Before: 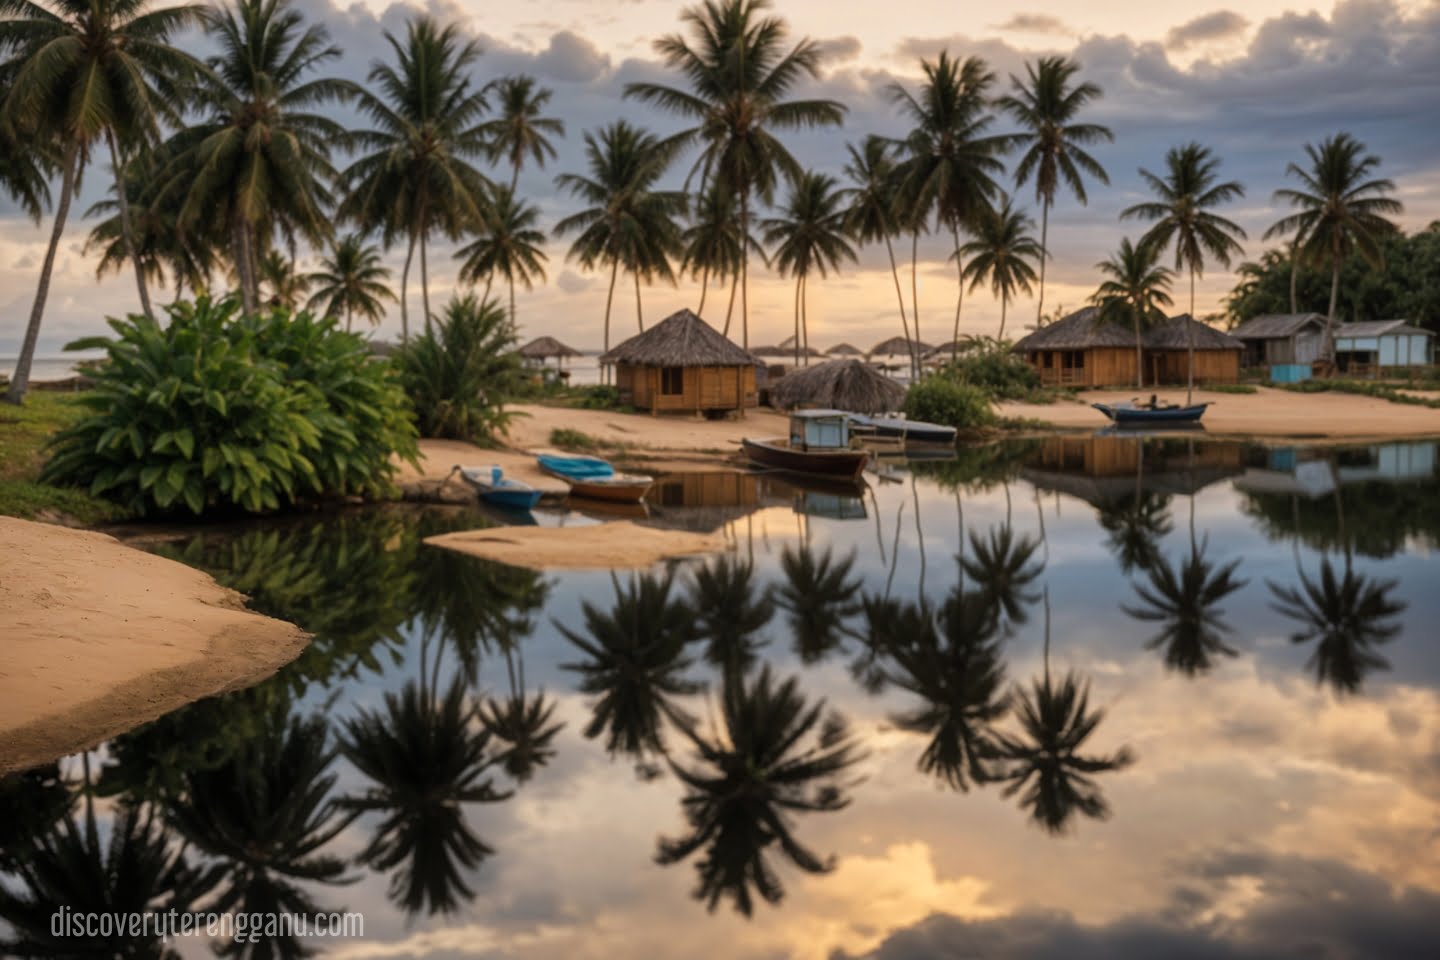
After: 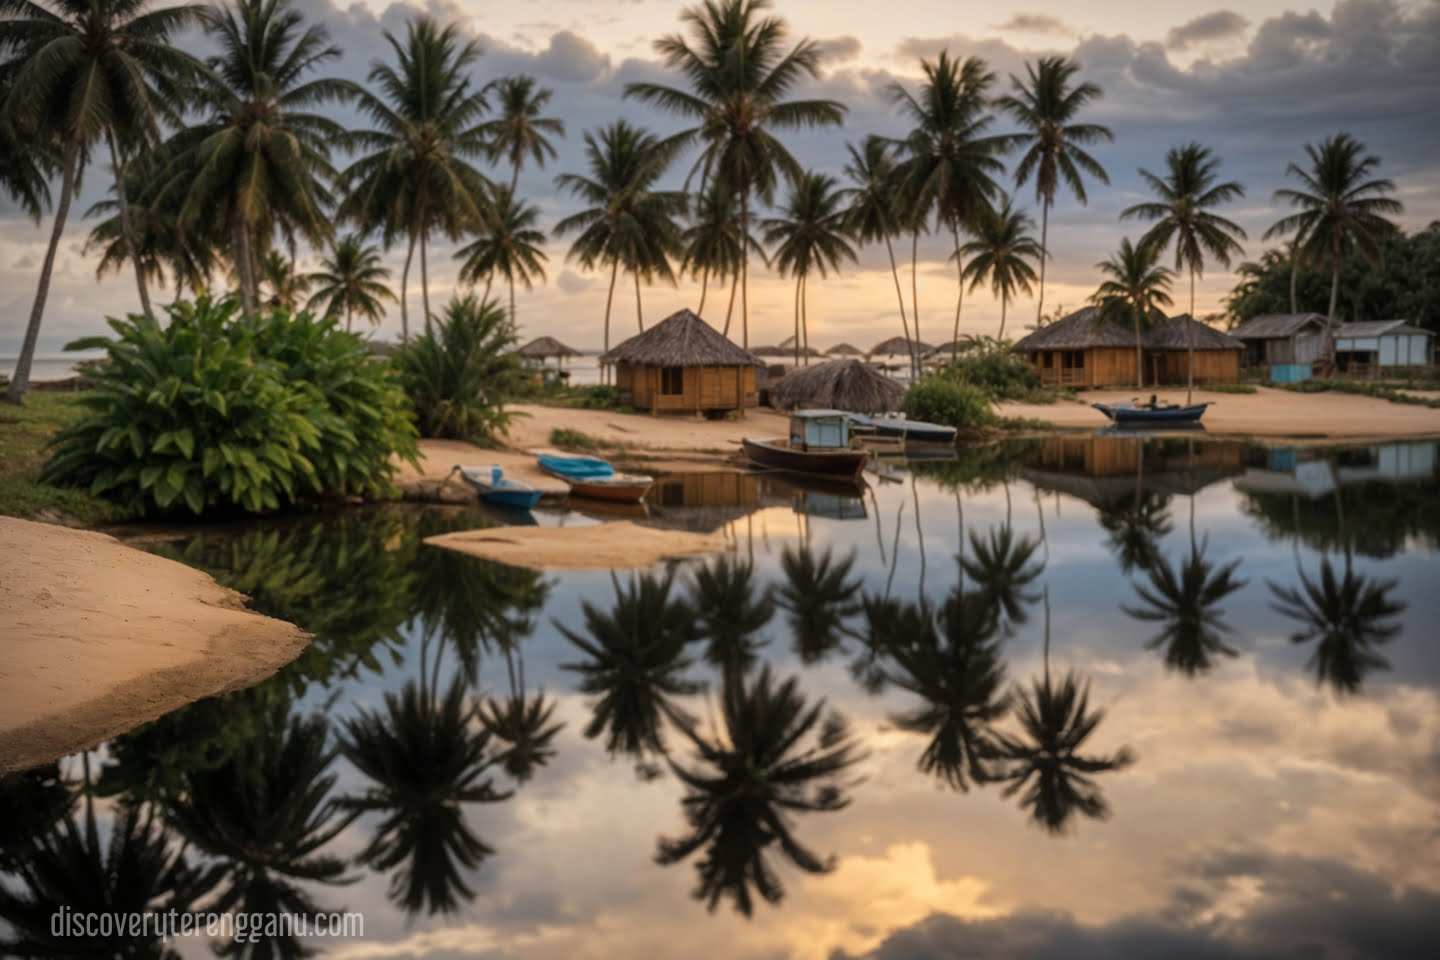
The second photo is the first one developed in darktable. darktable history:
vignetting: center (-0.03, 0.241)
